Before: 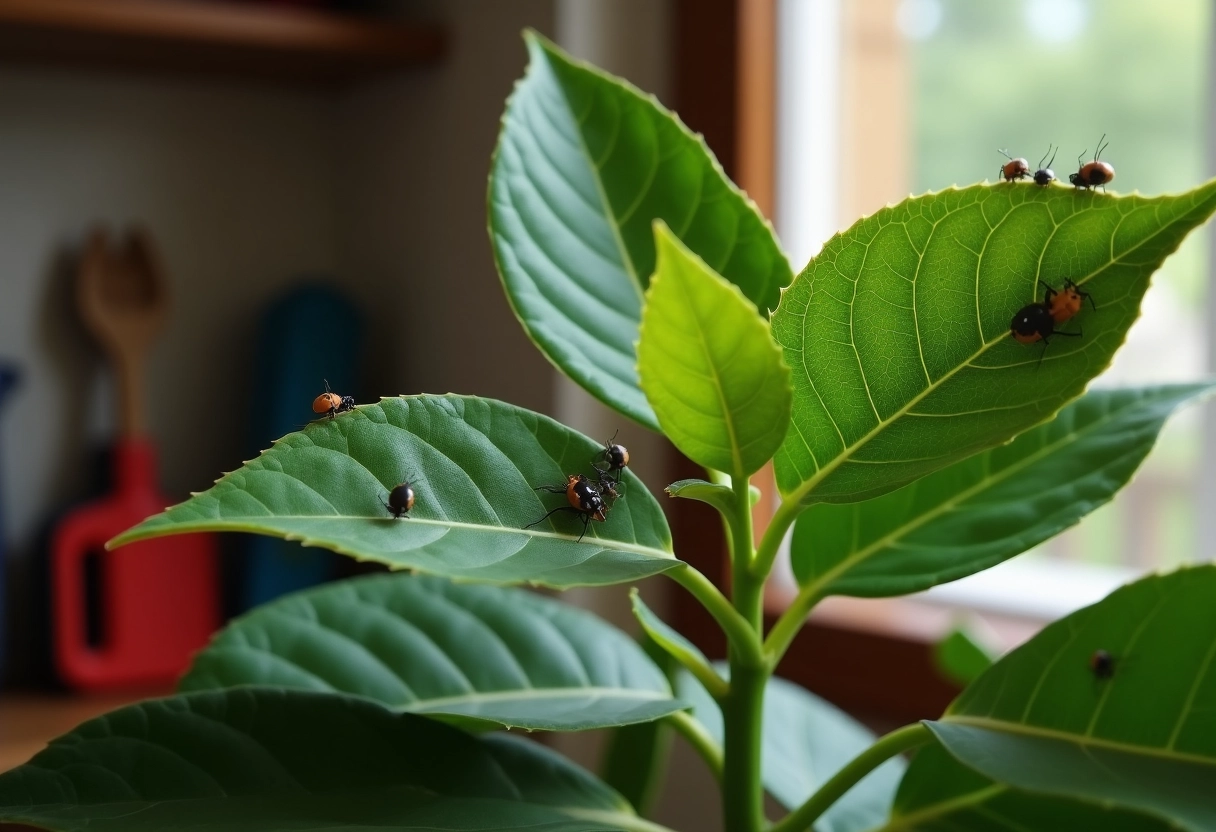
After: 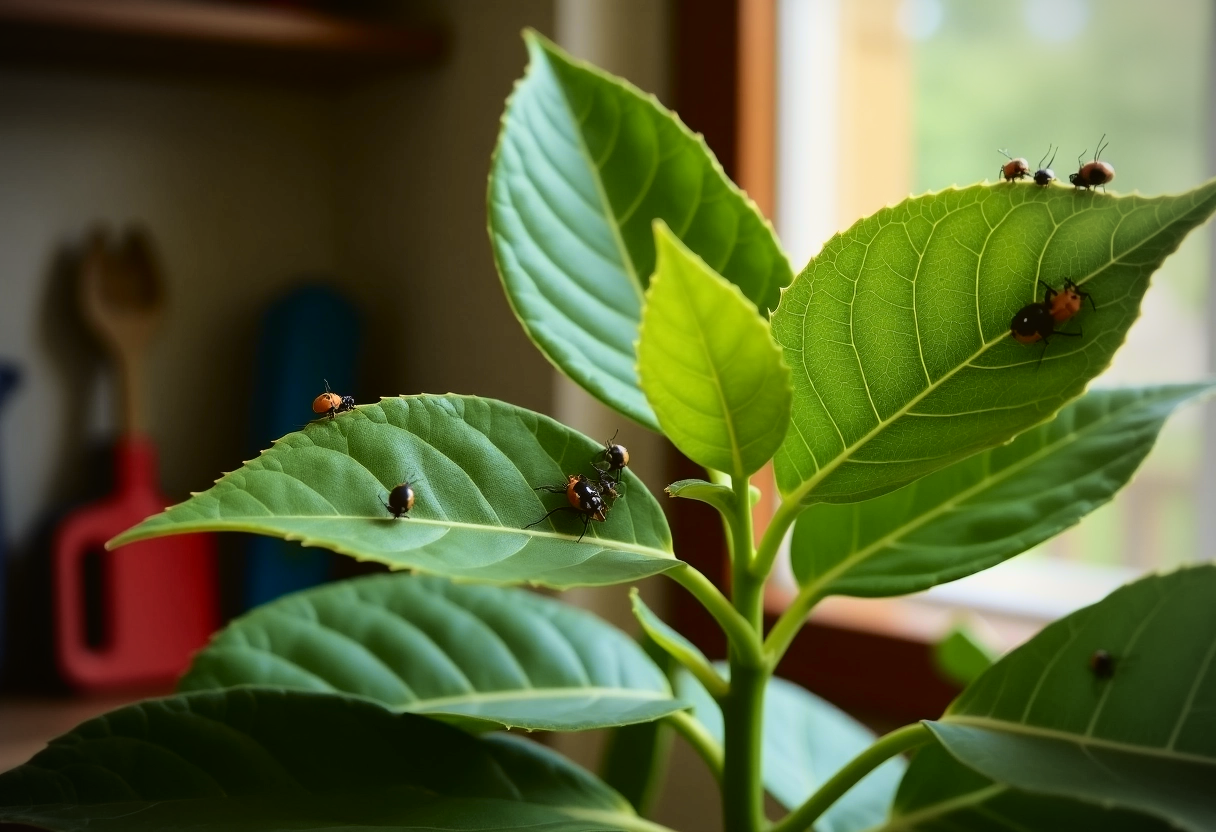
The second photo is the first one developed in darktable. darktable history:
velvia: on, module defaults
vignetting: fall-off start 71.88%, unbound false
tone curve: curves: ch0 [(0, 0.021) (0.049, 0.044) (0.152, 0.14) (0.328, 0.377) (0.473, 0.543) (0.641, 0.705) (0.85, 0.894) (1, 0.969)]; ch1 [(0, 0) (0.302, 0.331) (0.433, 0.432) (0.472, 0.47) (0.502, 0.503) (0.527, 0.516) (0.564, 0.573) (0.614, 0.626) (0.677, 0.701) (0.859, 0.885) (1, 1)]; ch2 [(0, 0) (0.33, 0.301) (0.447, 0.44) (0.487, 0.496) (0.502, 0.516) (0.535, 0.563) (0.565, 0.597) (0.608, 0.641) (1, 1)], color space Lab, independent channels, preserve colors none
